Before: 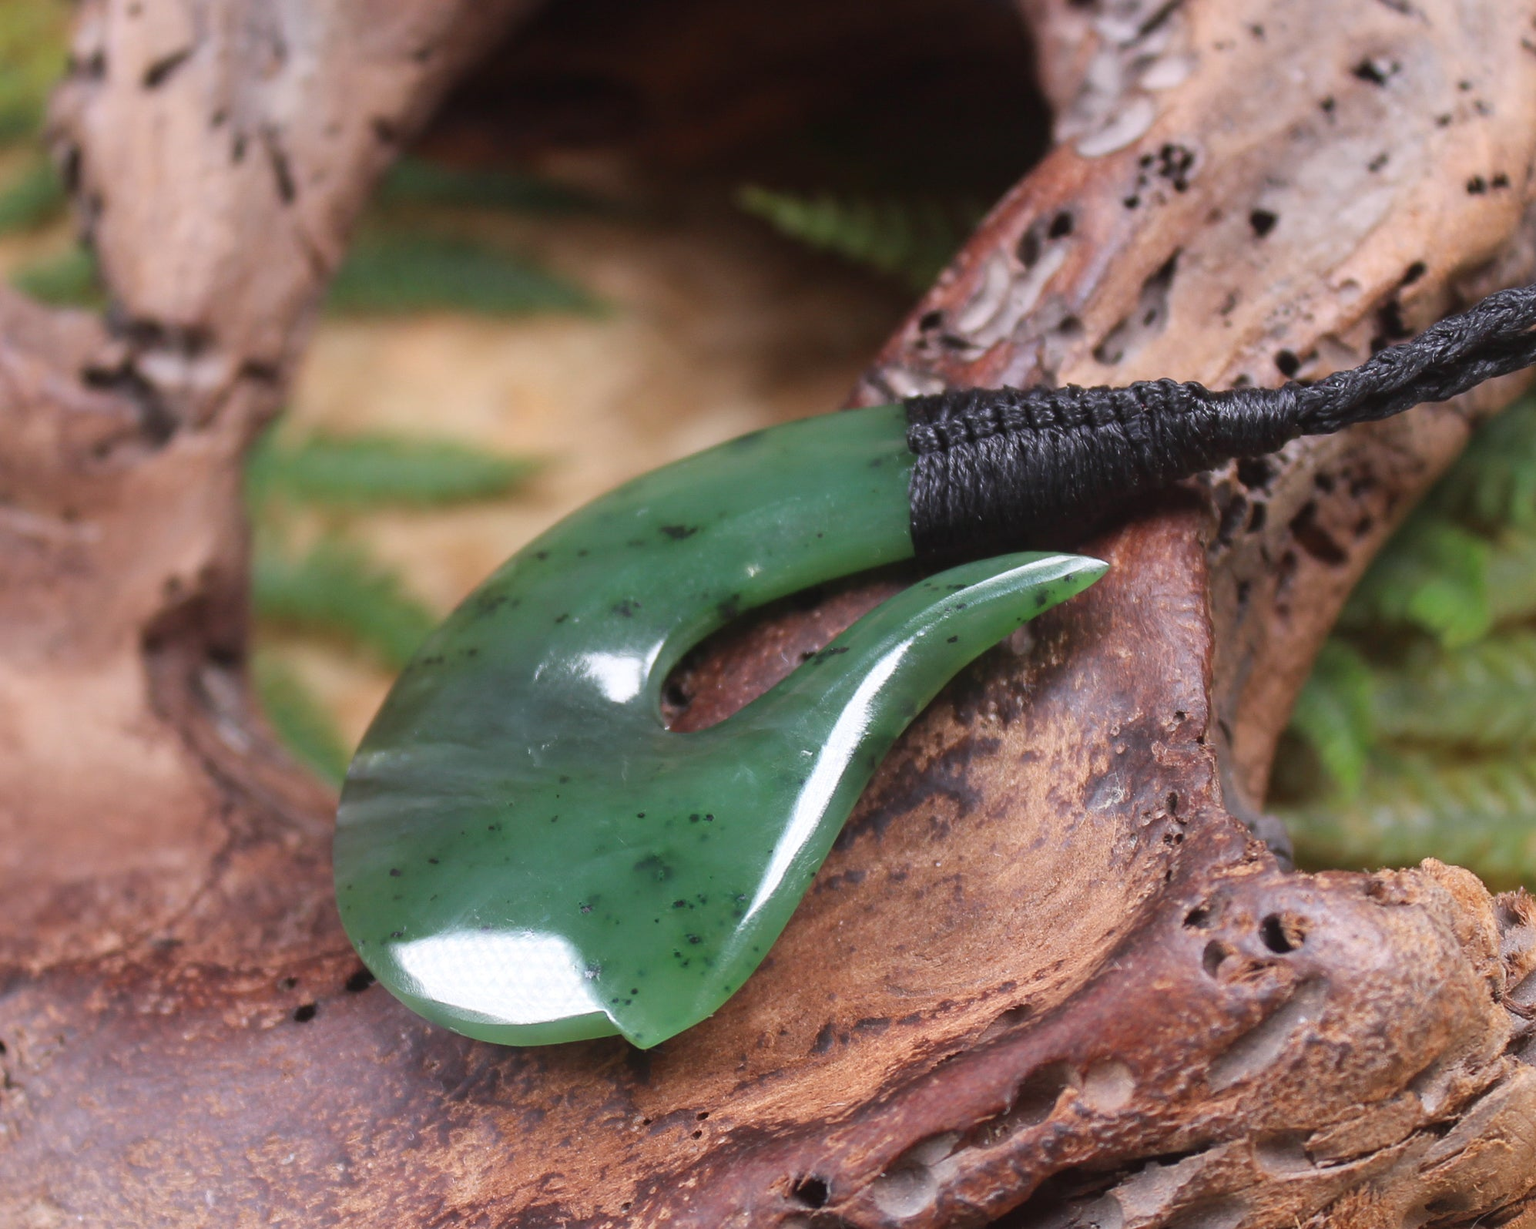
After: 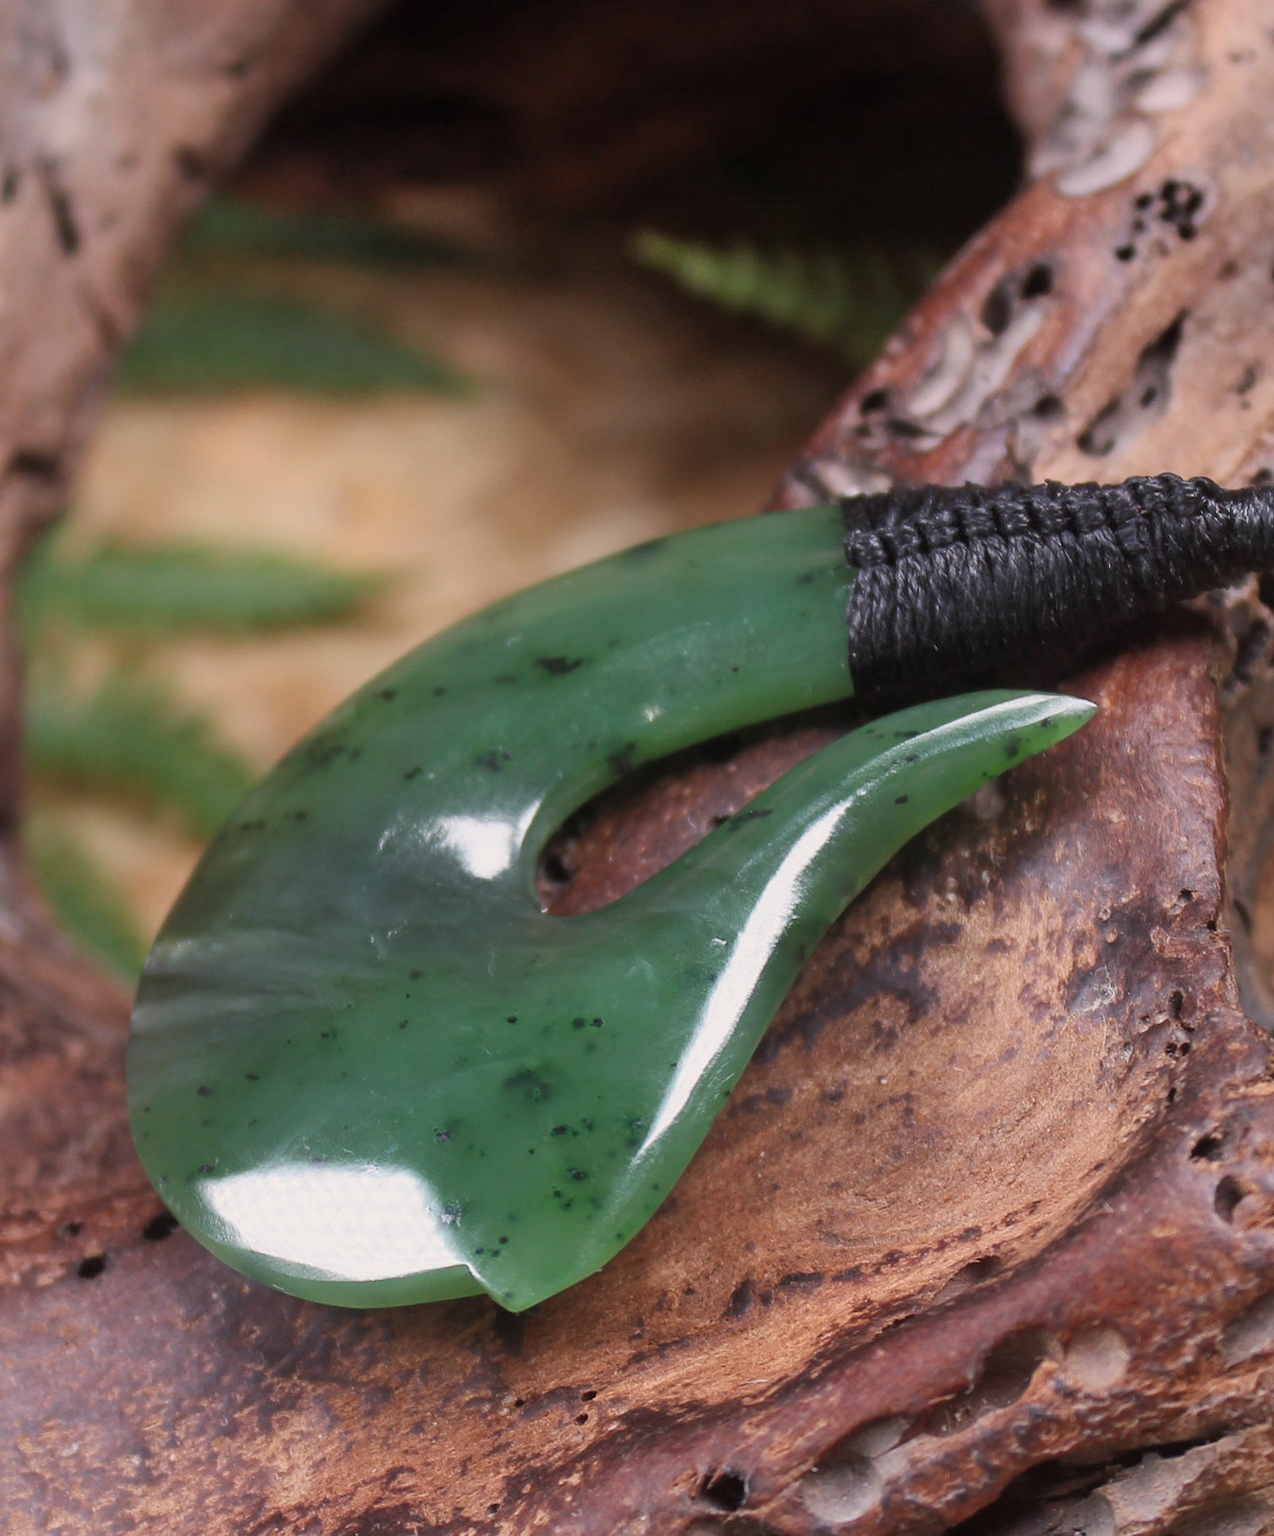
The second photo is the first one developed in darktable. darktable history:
color balance rgb: highlights gain › chroma 1.039%, highlights gain › hue 52.18°, perceptual saturation grading › global saturation 0.058%
filmic rgb: black relative exposure -12.71 EV, white relative exposure 2.81 EV, target black luminance 0%, hardness 8.59, latitude 71.37%, contrast 1.136, shadows ↔ highlights balance -0.467%, color science v6 (2022), iterations of high-quality reconstruction 0
tone equalizer: -8 EV -0.016 EV, -7 EV 0.04 EV, -6 EV -0.008 EV, -5 EV 0.006 EV, -4 EV -0.049 EV, -3 EV -0.235 EV, -2 EV -0.688 EV, -1 EV -0.978 EV, +0 EV -0.941 EV
exposure: black level correction 0, exposure 0.696 EV, compensate exposure bias true, compensate highlight preservation false
crop and rotate: left 15.112%, right 18.504%
